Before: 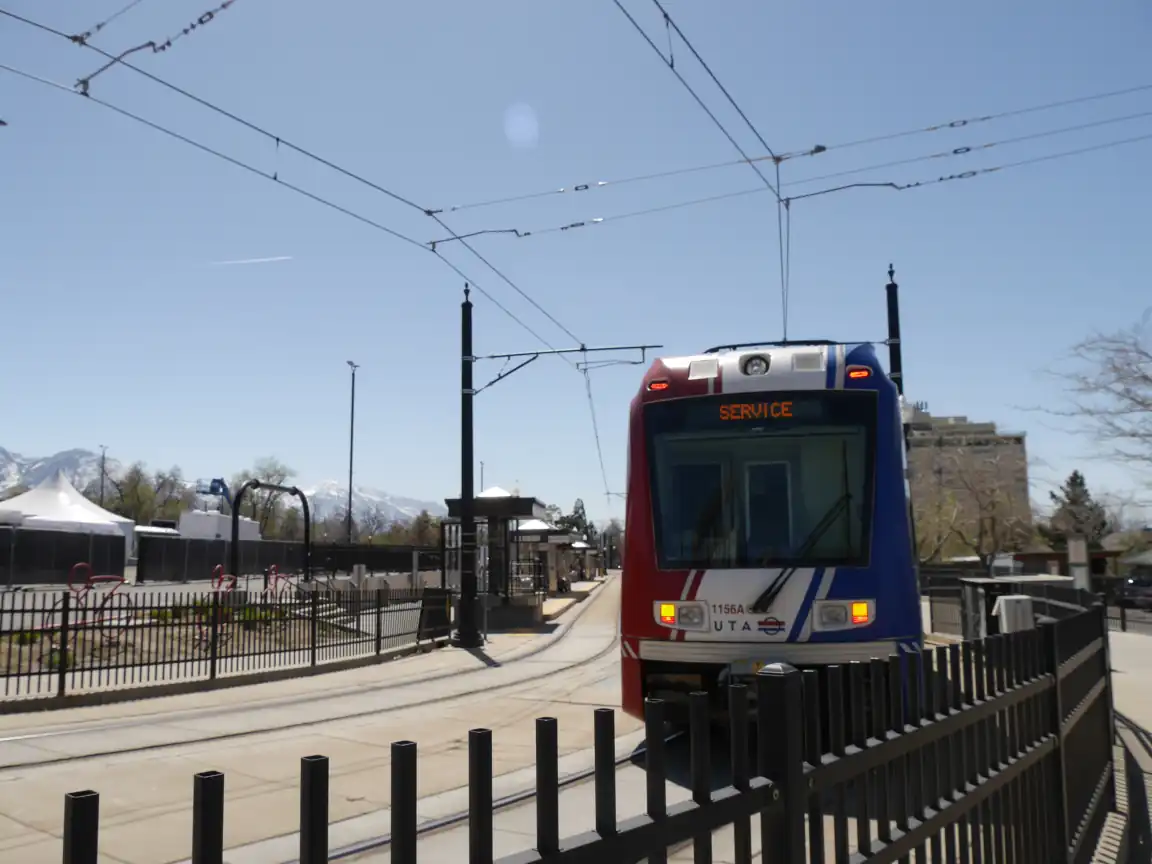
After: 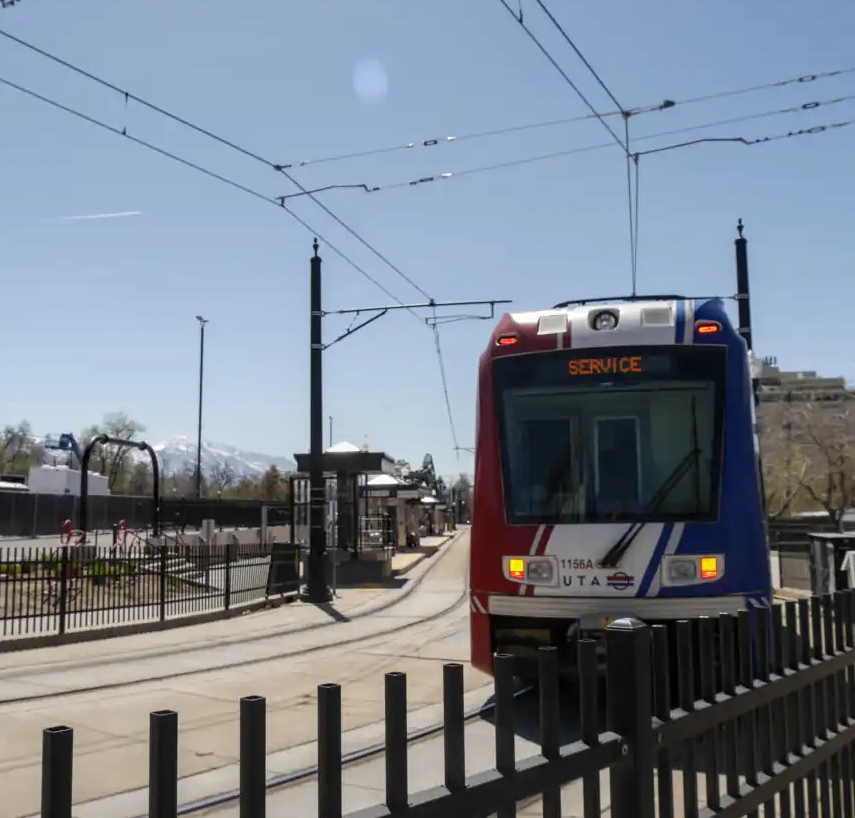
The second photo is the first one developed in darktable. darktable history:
local contrast: on, module defaults
crop and rotate: left 13.15%, top 5.251%, right 12.609%
